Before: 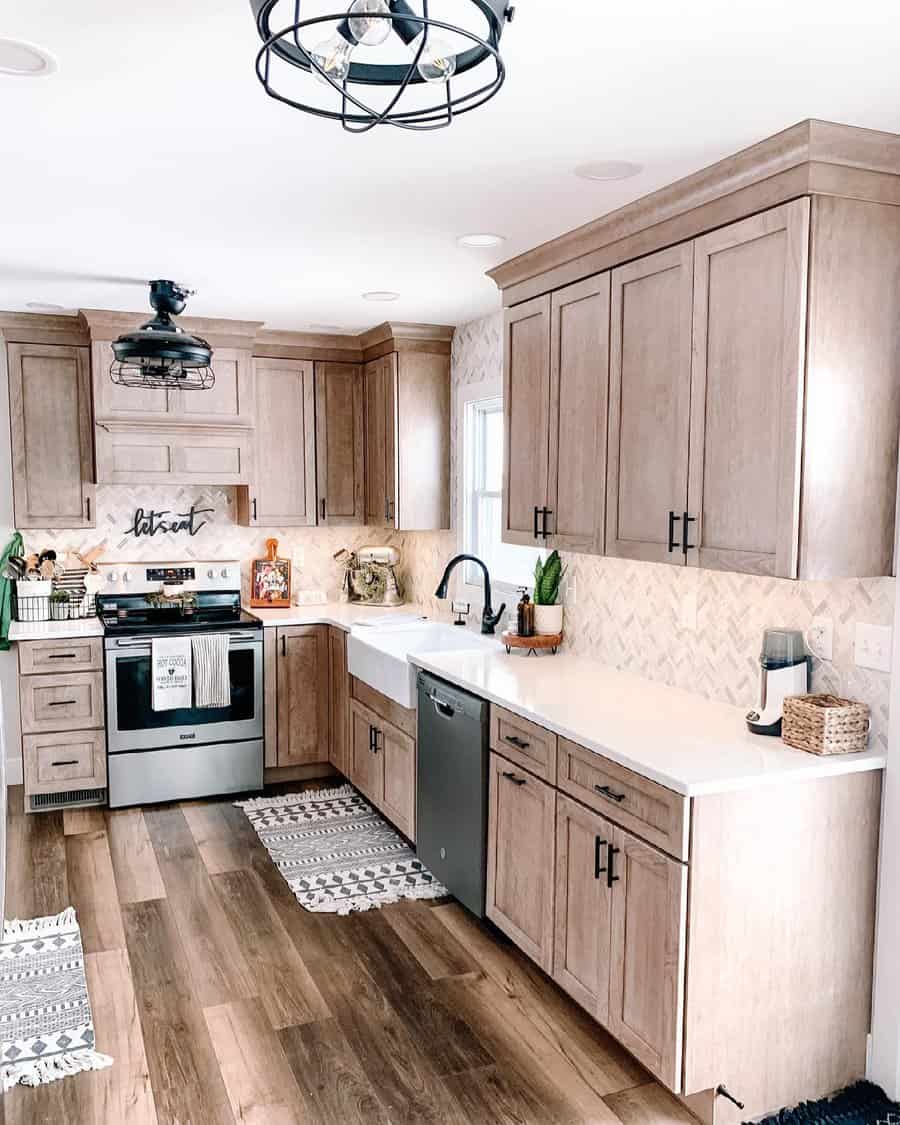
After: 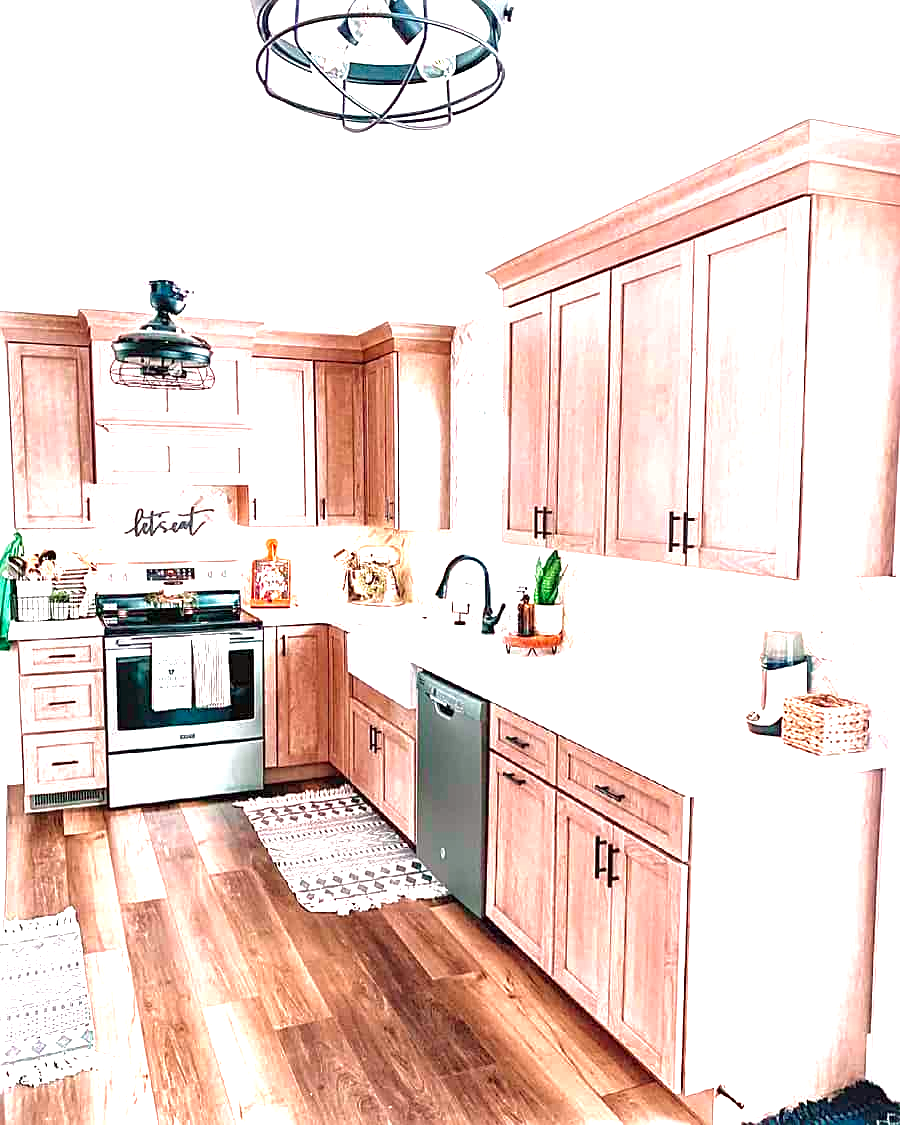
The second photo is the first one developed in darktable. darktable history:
color zones: curves: ch0 [(0, 0.613) (0.01, 0.613) (0.245, 0.448) (0.498, 0.529) (0.642, 0.665) (0.879, 0.777) (0.99, 0.613)]; ch1 [(0, 0) (0.143, 0) (0.286, 0) (0.429, 0) (0.571, 0) (0.714, 0) (0.857, 0)], mix -121.96%
exposure: black level correction 0, exposure 1.45 EV, compensate exposure bias true, compensate highlight preservation false
tone curve: curves: ch0 [(0, 0) (0.045, 0.074) (0.883, 0.858) (1, 1)]; ch1 [(0, 0) (0.149, 0.074) (0.379, 0.327) (0.427, 0.401) (0.489, 0.479) (0.505, 0.515) (0.537, 0.573) (0.563, 0.599) (1, 1)]; ch2 [(0, 0) (0.307, 0.298) (0.388, 0.375) (0.443, 0.456) (0.485, 0.492) (1, 1)], color space Lab, independent channels, preserve colors none
sharpen: on, module defaults
